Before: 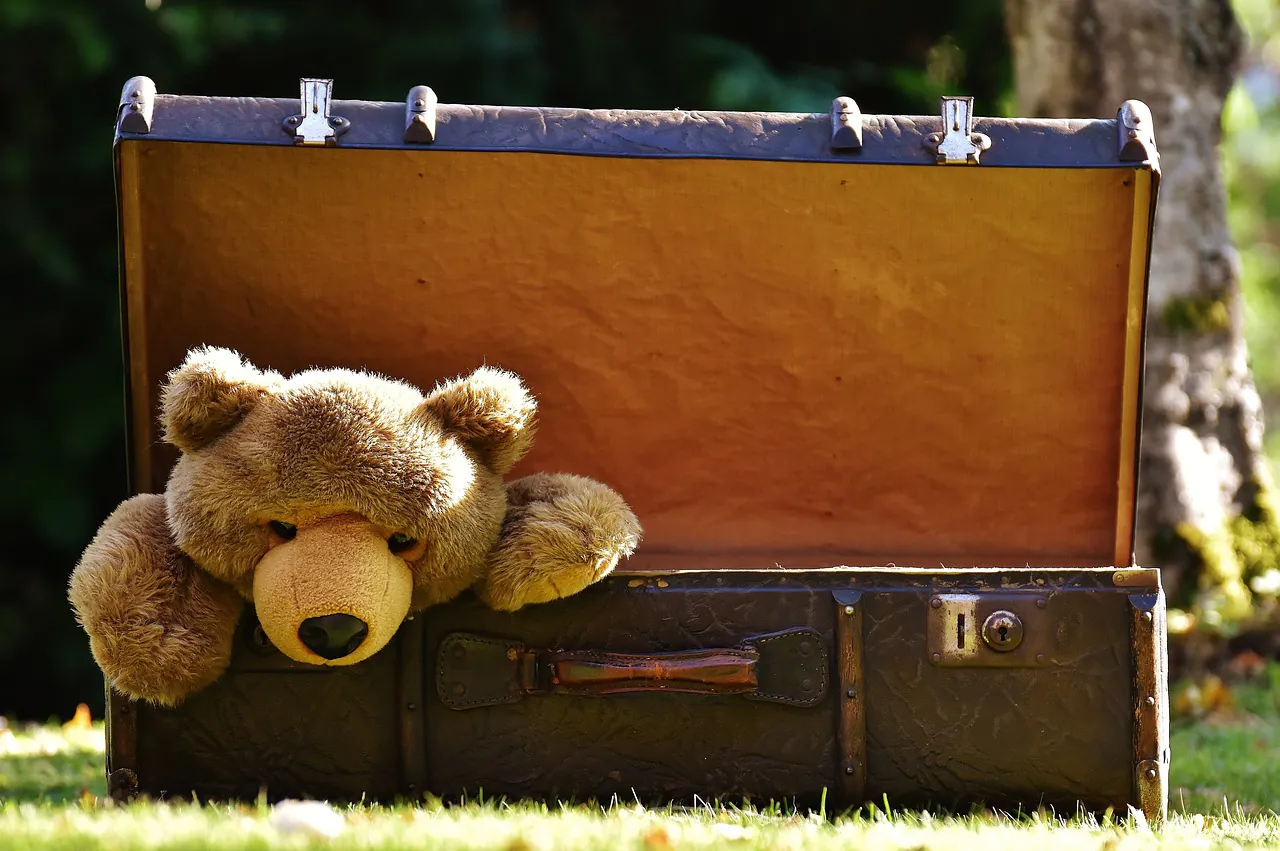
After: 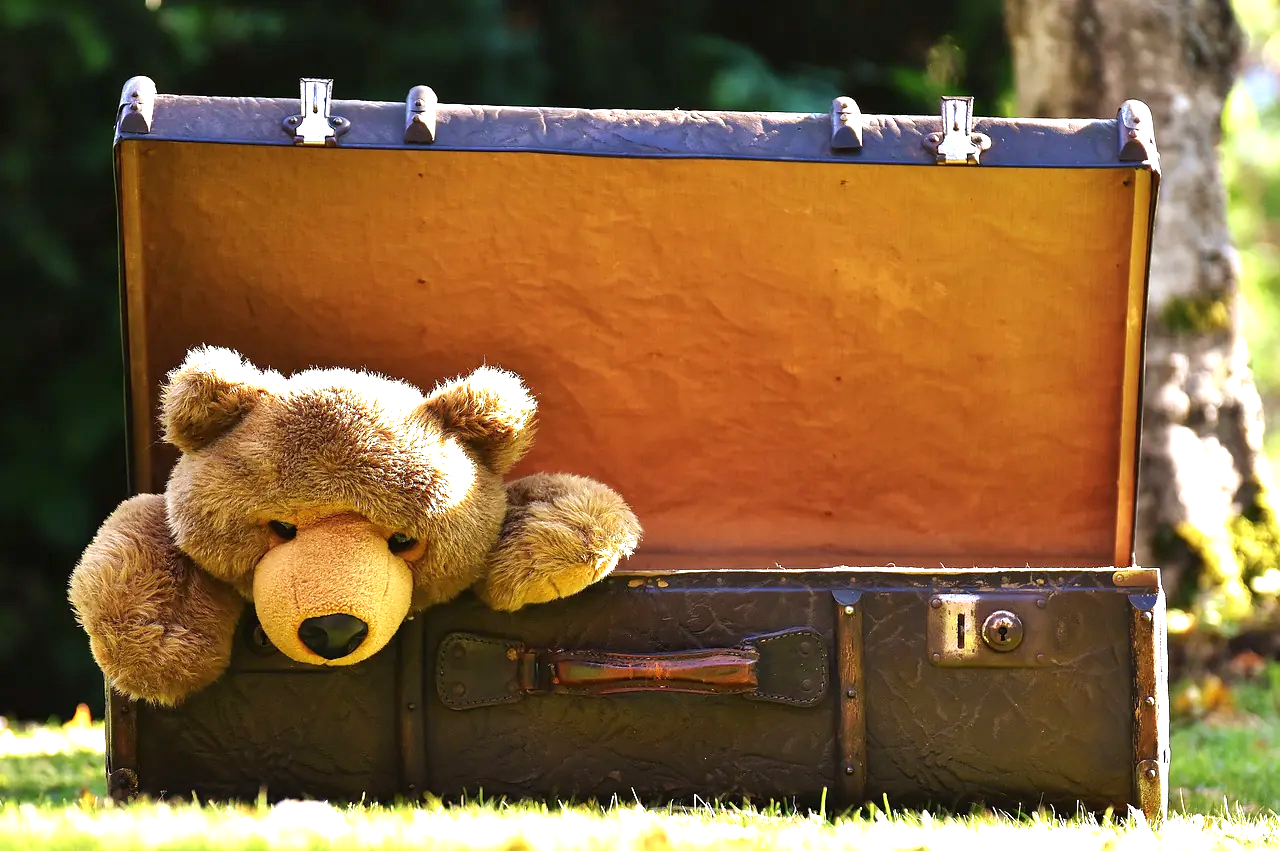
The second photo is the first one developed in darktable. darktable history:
exposure: black level correction 0, exposure 0.896 EV, compensate highlight preservation false
